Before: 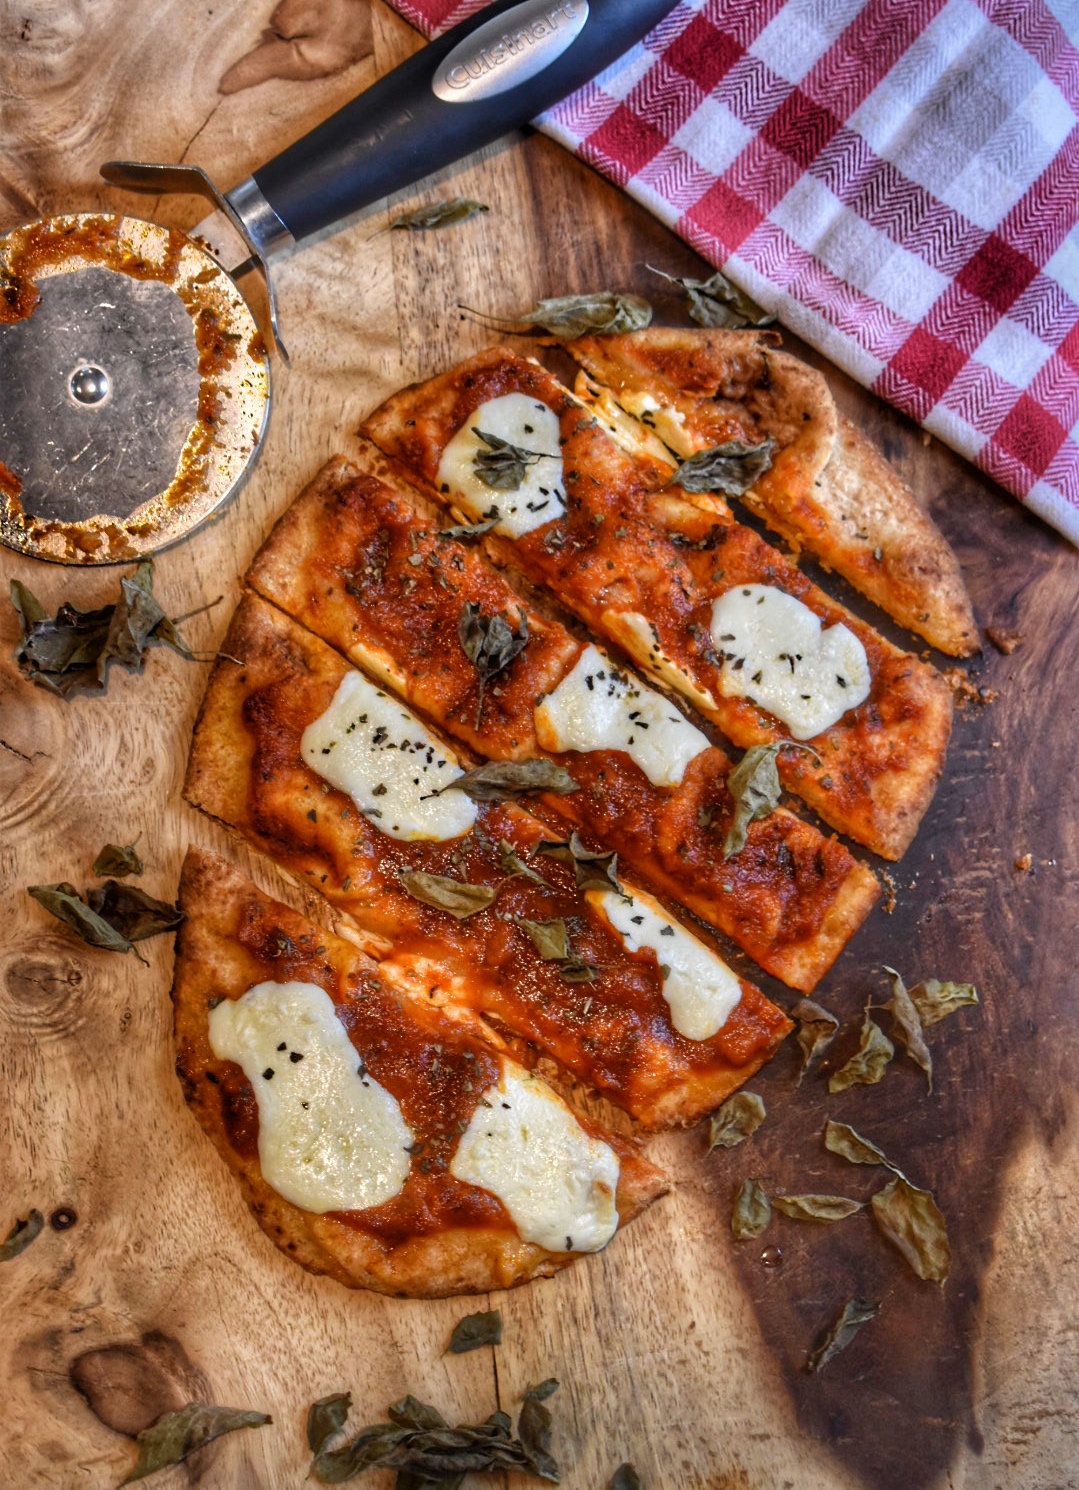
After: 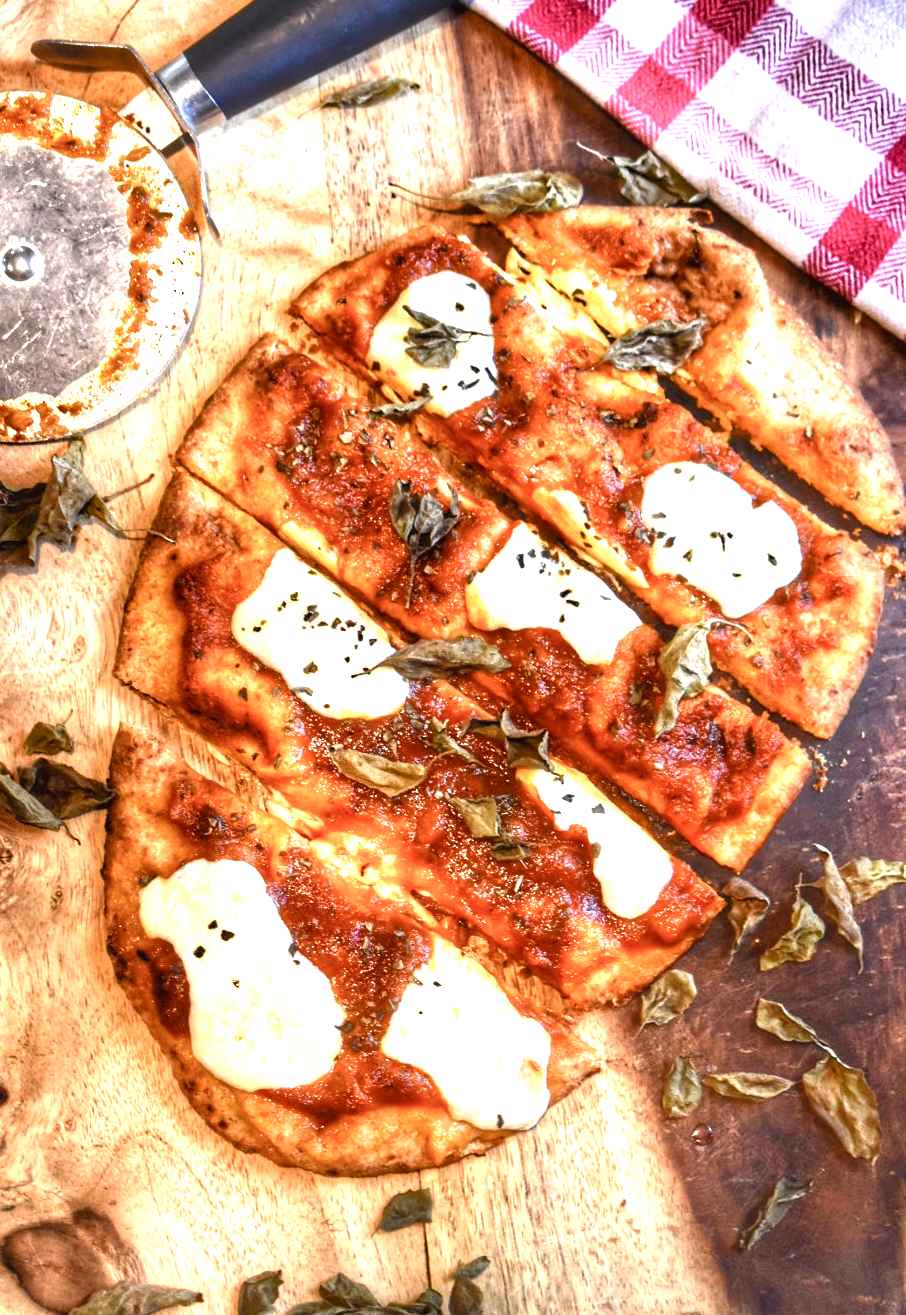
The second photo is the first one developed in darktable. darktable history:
exposure: black level correction 0, exposure 1.45 EV, compensate exposure bias true, compensate highlight preservation false
color balance rgb: shadows lift › chroma 1%, shadows lift › hue 28.8°, power › hue 60°, highlights gain › chroma 1%, highlights gain › hue 60°, global offset › luminance 0.25%, perceptual saturation grading › highlights -20%, perceptual saturation grading › shadows 20%, perceptual brilliance grading › highlights 5%, perceptual brilliance grading › shadows -10%, global vibrance 19.67%
crop: left 6.446%, top 8.188%, right 9.538%, bottom 3.548%
